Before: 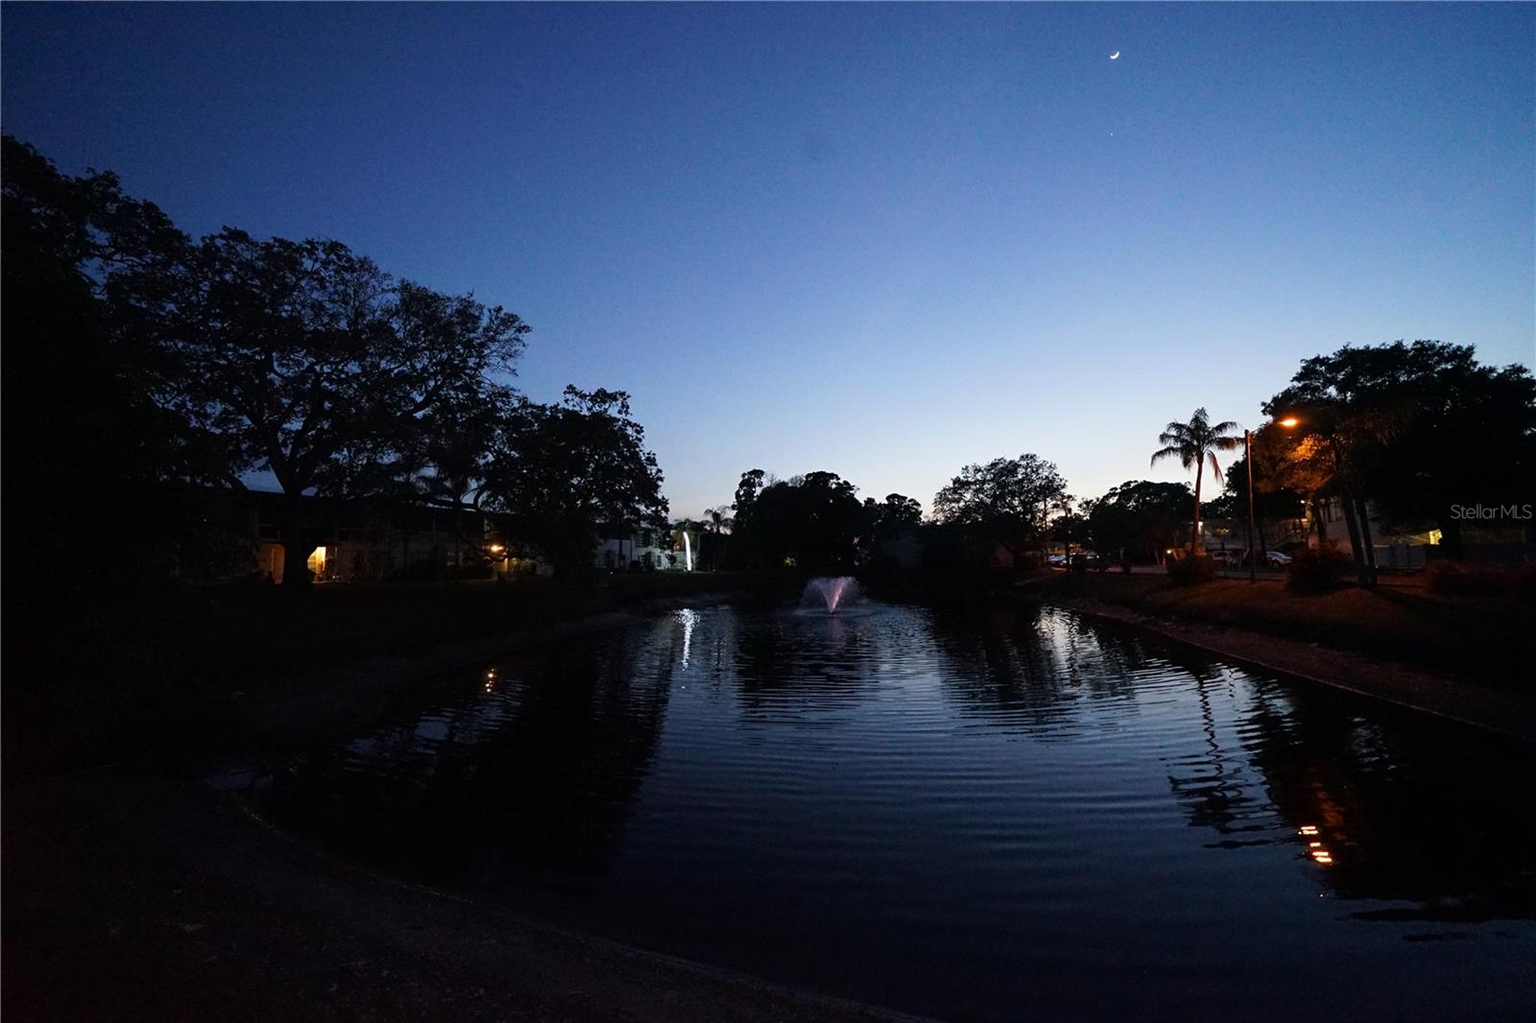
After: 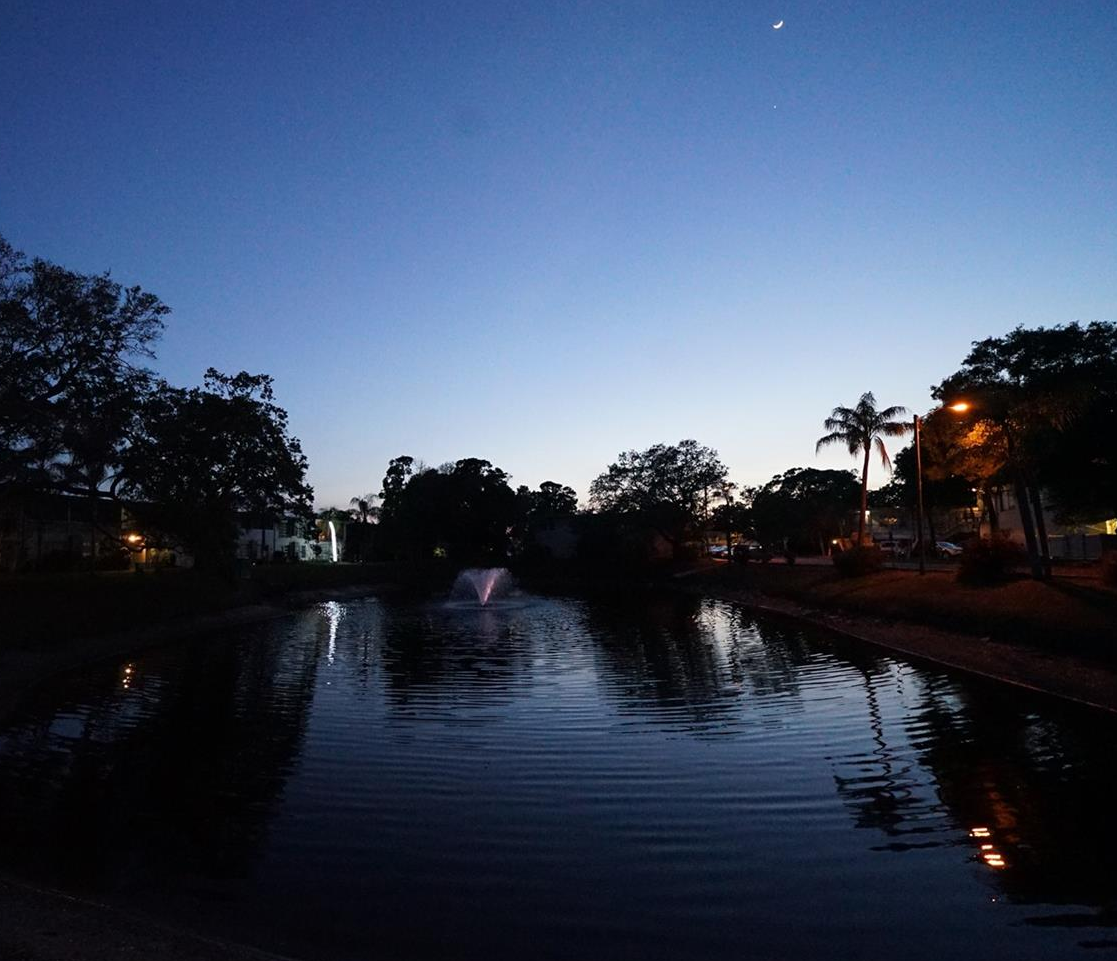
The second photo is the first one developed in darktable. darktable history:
crop and rotate: left 23.941%, top 3.118%, right 6.243%, bottom 6.673%
